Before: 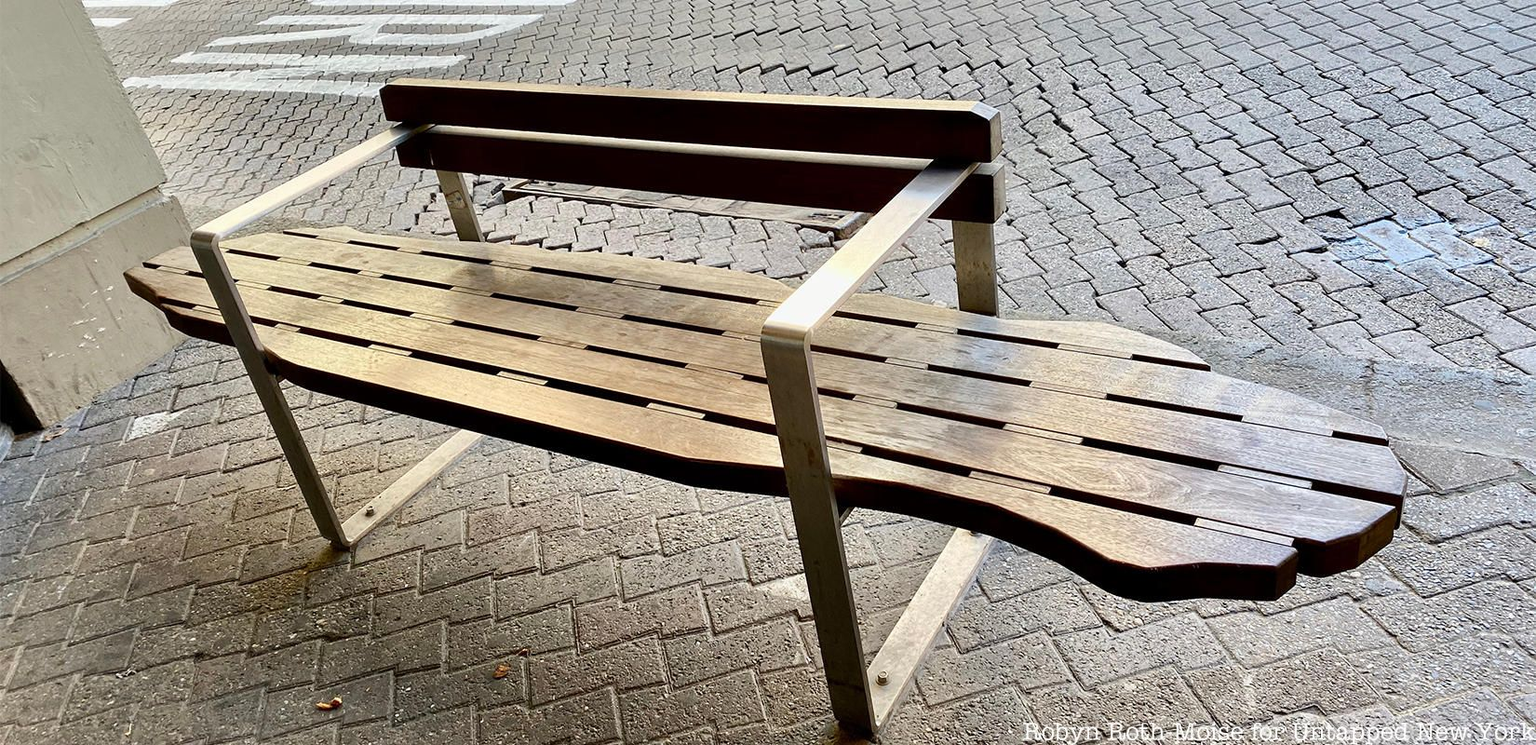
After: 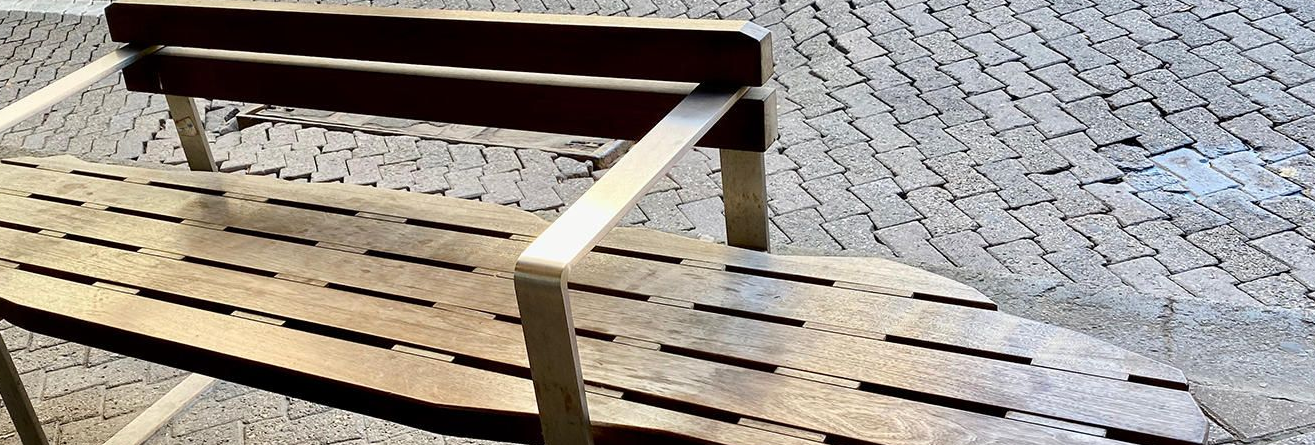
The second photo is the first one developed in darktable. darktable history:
exposure: compensate highlight preservation false
crop: left 18.398%, top 11.108%, right 1.853%, bottom 33.246%
